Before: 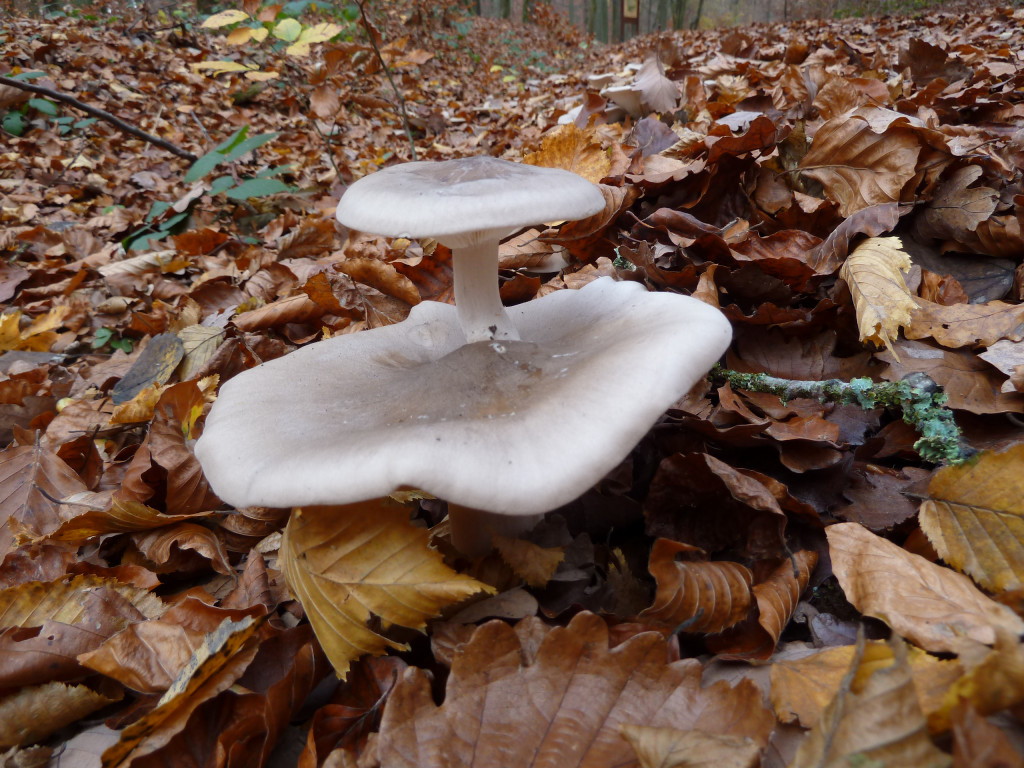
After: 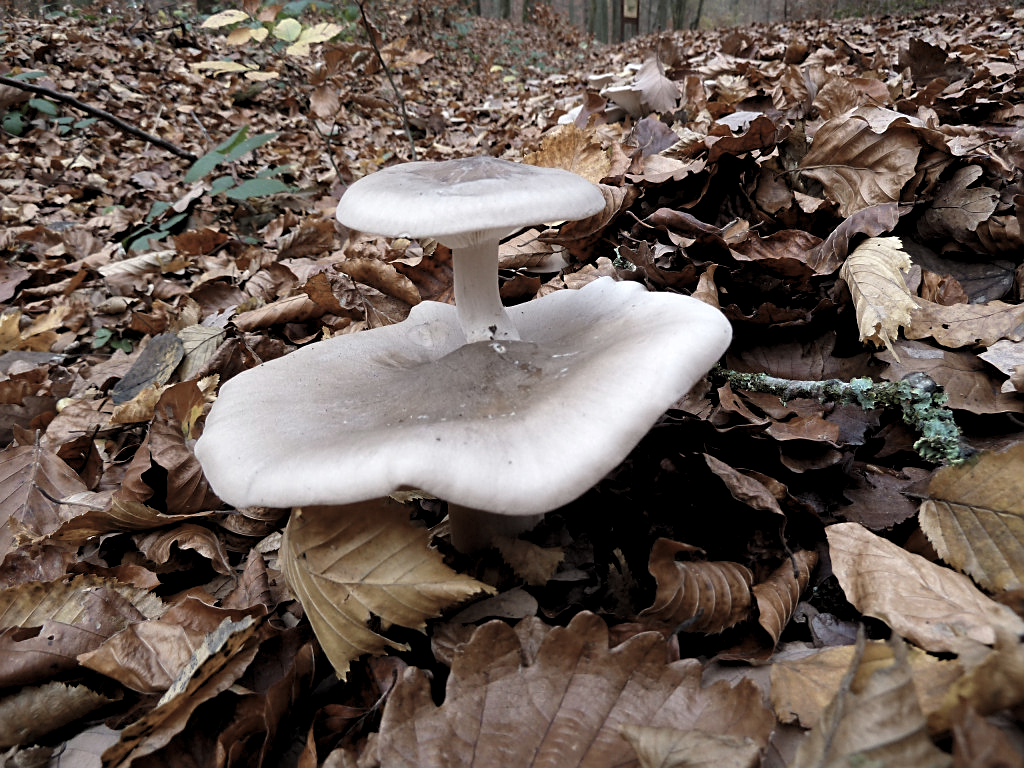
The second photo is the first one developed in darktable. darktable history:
color zones: curves: ch0 [(0, 0.559) (0.153, 0.551) (0.229, 0.5) (0.429, 0.5) (0.571, 0.5) (0.714, 0.5) (0.857, 0.5) (1, 0.559)]; ch1 [(0, 0.417) (0.112, 0.336) (0.213, 0.26) (0.429, 0.34) (0.571, 0.35) (0.683, 0.331) (0.857, 0.344) (1, 0.417)]
levels: levels [0.062, 0.494, 0.925]
sharpen: on, module defaults
